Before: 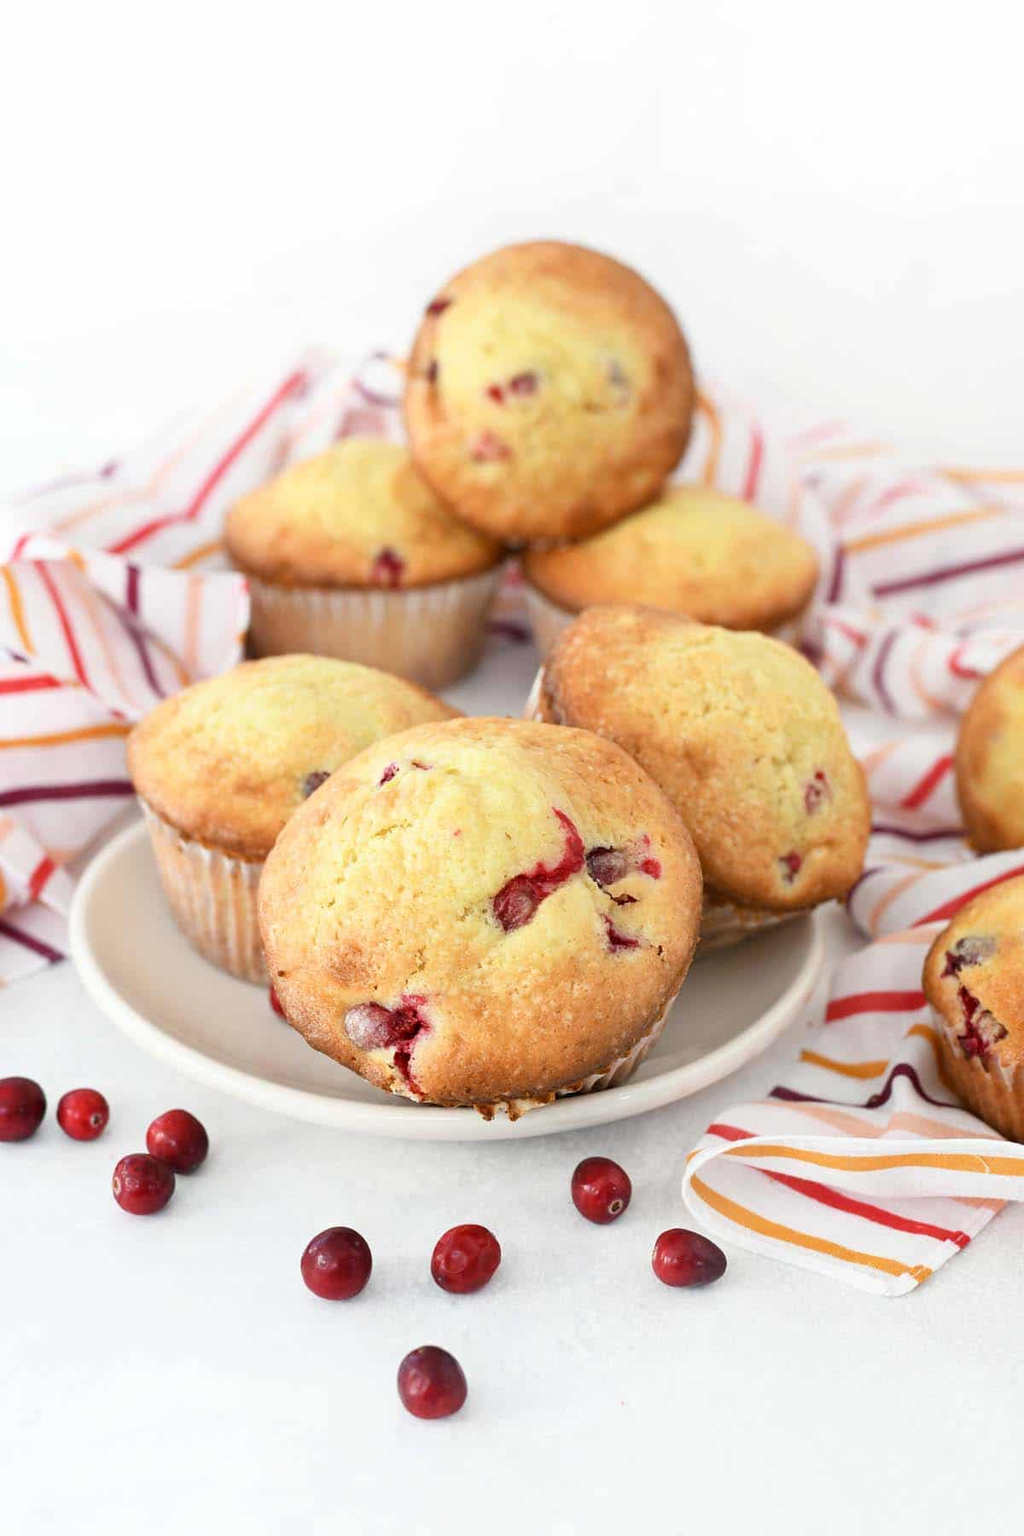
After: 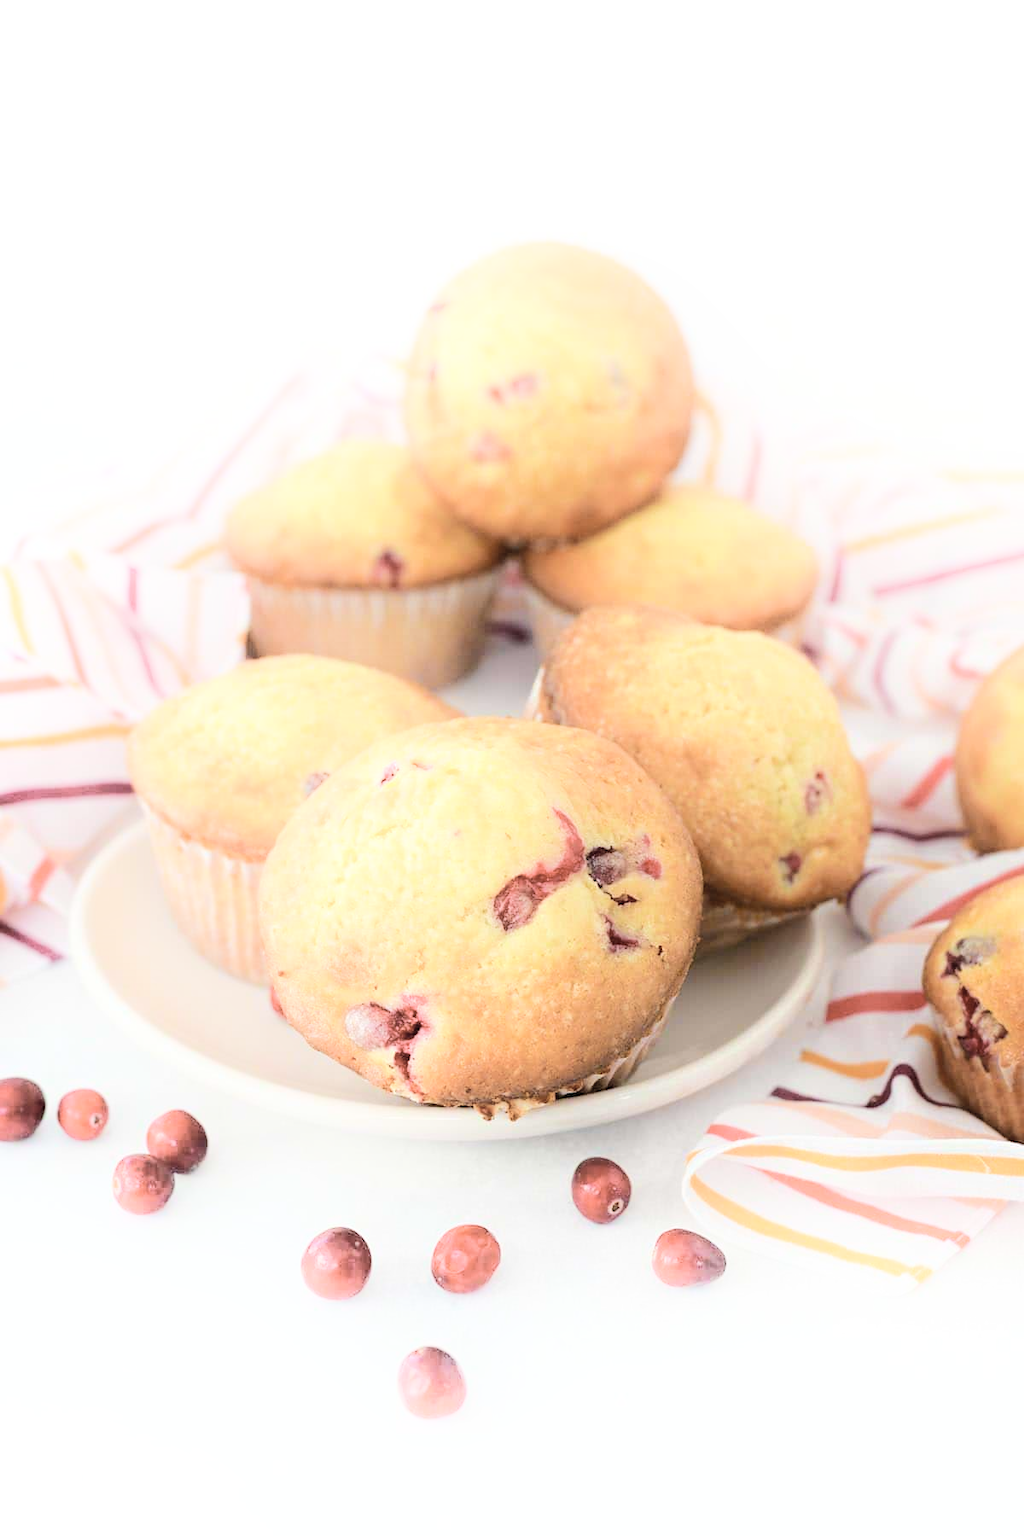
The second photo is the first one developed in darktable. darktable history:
shadows and highlights: shadows -55.25, highlights 87.42, soften with gaussian
velvia: on, module defaults
contrast brightness saturation: saturation -0.057
color zones: curves: ch1 [(0.077, 0.436) (0.25, 0.5) (0.75, 0.5)], mix 101.92%
